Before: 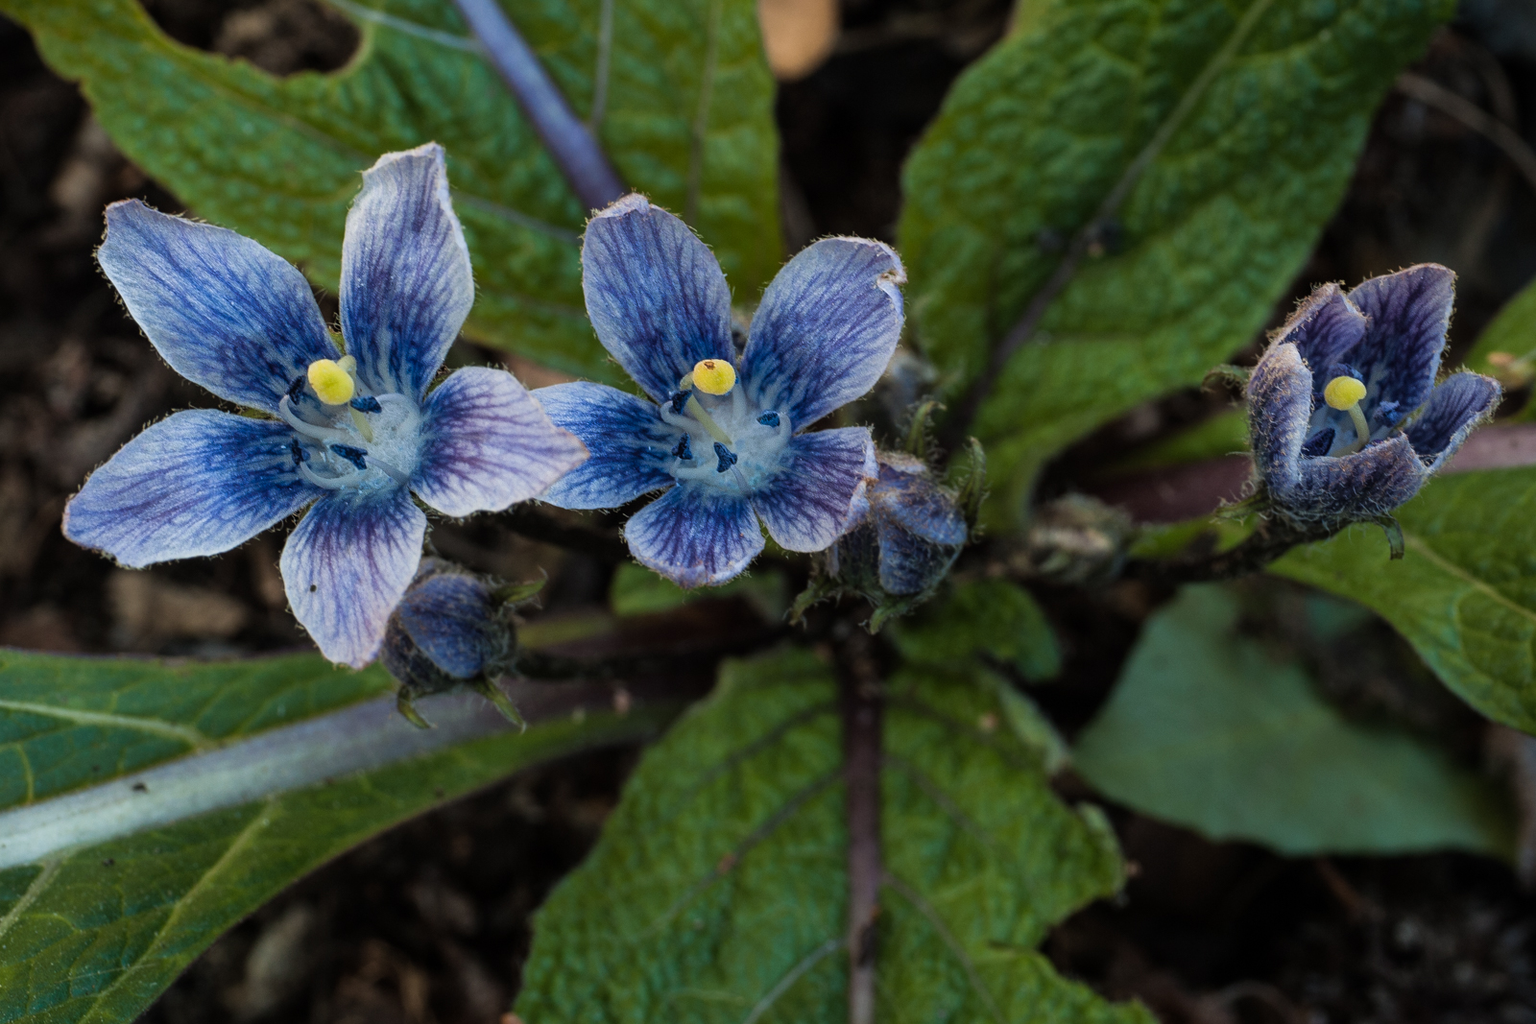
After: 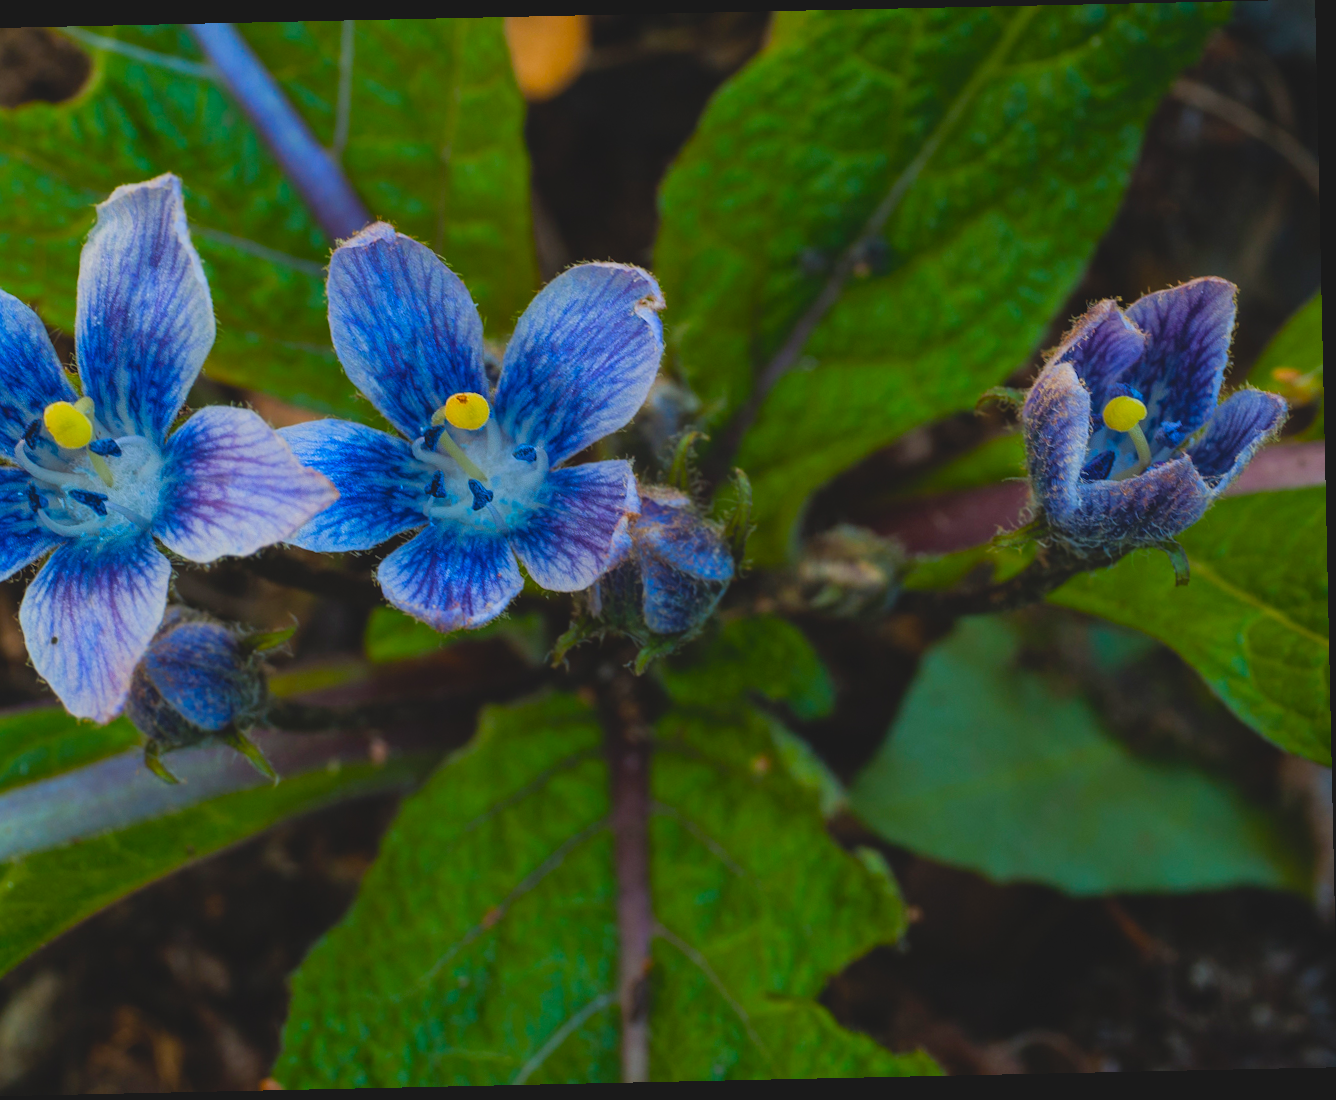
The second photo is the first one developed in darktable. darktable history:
rotate and perspective: rotation -1.24°, automatic cropping off
crop: left 17.582%, bottom 0.031%
color balance rgb: linear chroma grading › global chroma 15%, perceptual saturation grading › global saturation 30%
contrast brightness saturation: contrast -0.19, saturation 0.19
